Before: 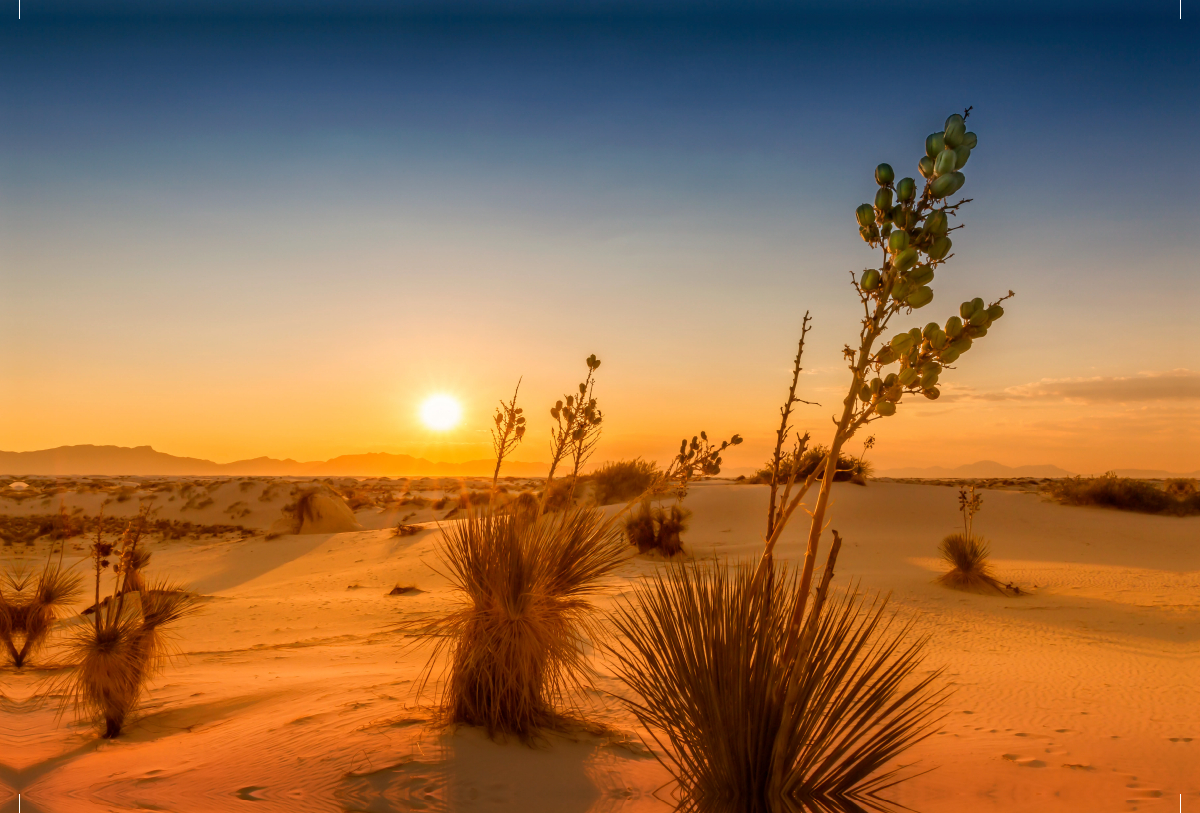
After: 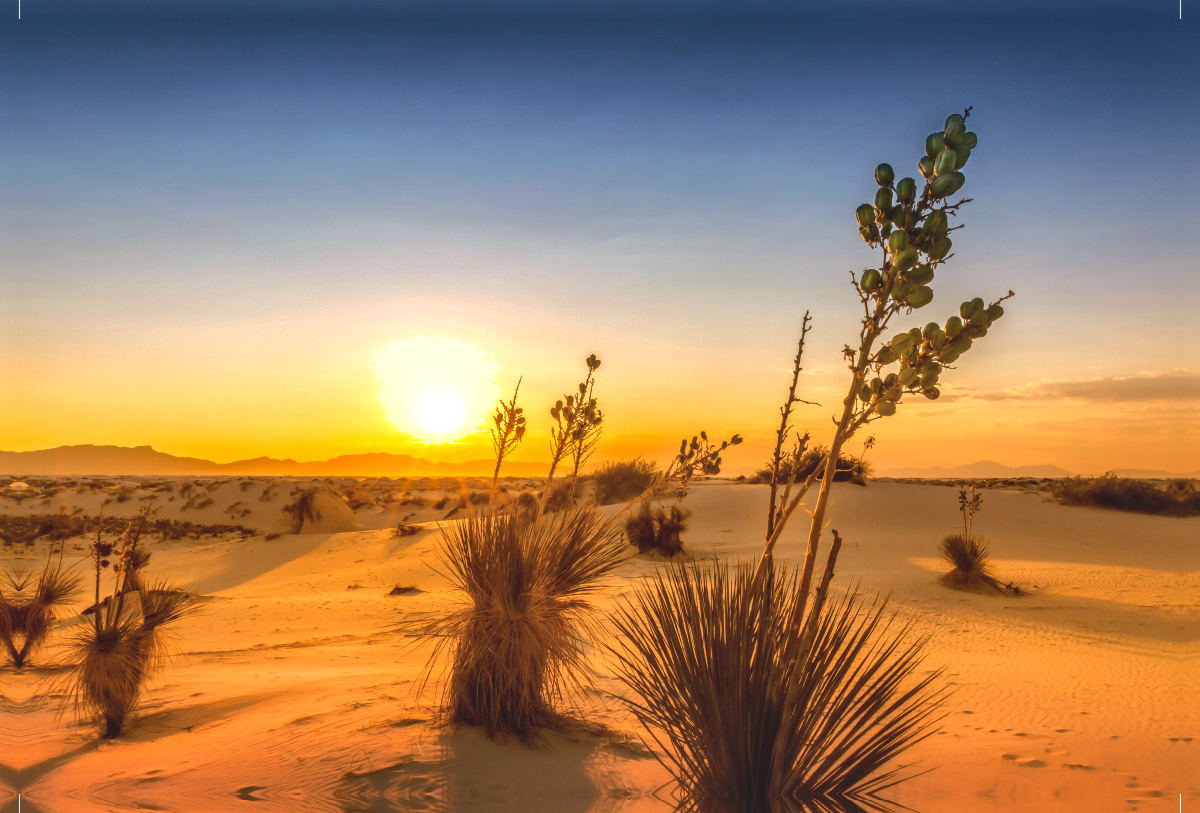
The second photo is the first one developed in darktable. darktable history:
shadows and highlights: highlights -60
white balance: red 0.954, blue 1.079
contrast brightness saturation: contrast -0.15, brightness 0.05, saturation -0.12
tone equalizer: -8 EV -1.08 EV, -7 EV -1.01 EV, -6 EV -0.867 EV, -5 EV -0.578 EV, -3 EV 0.578 EV, -2 EV 0.867 EV, -1 EV 1.01 EV, +0 EV 1.08 EV, edges refinement/feathering 500, mask exposure compensation -1.57 EV, preserve details no
local contrast: on, module defaults
